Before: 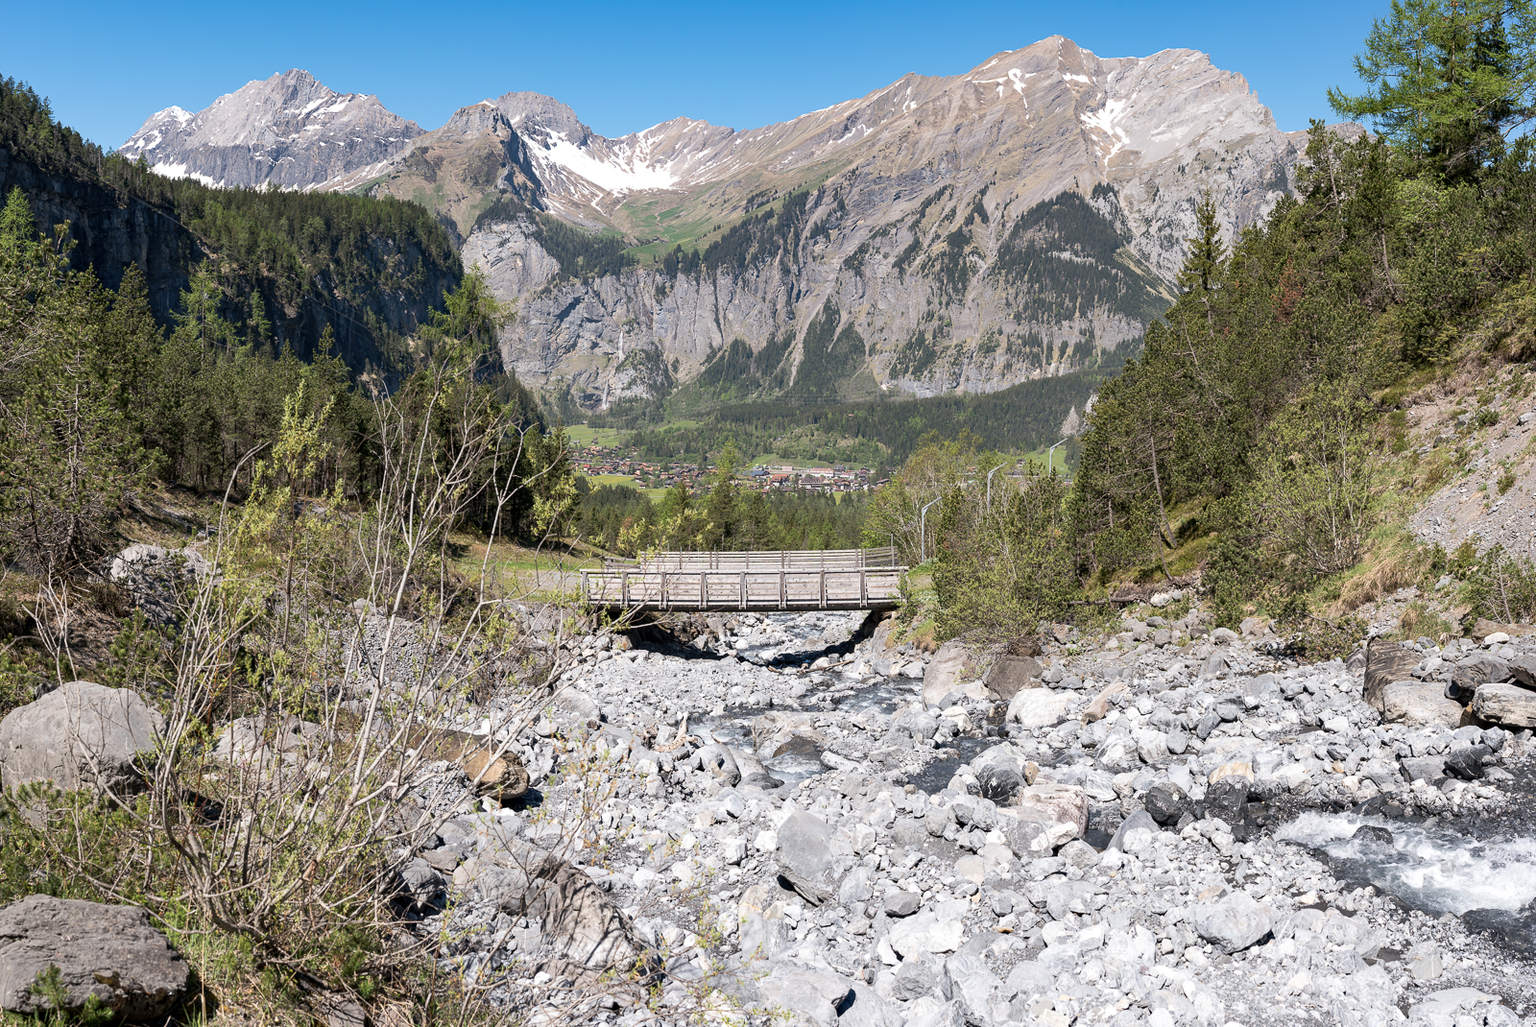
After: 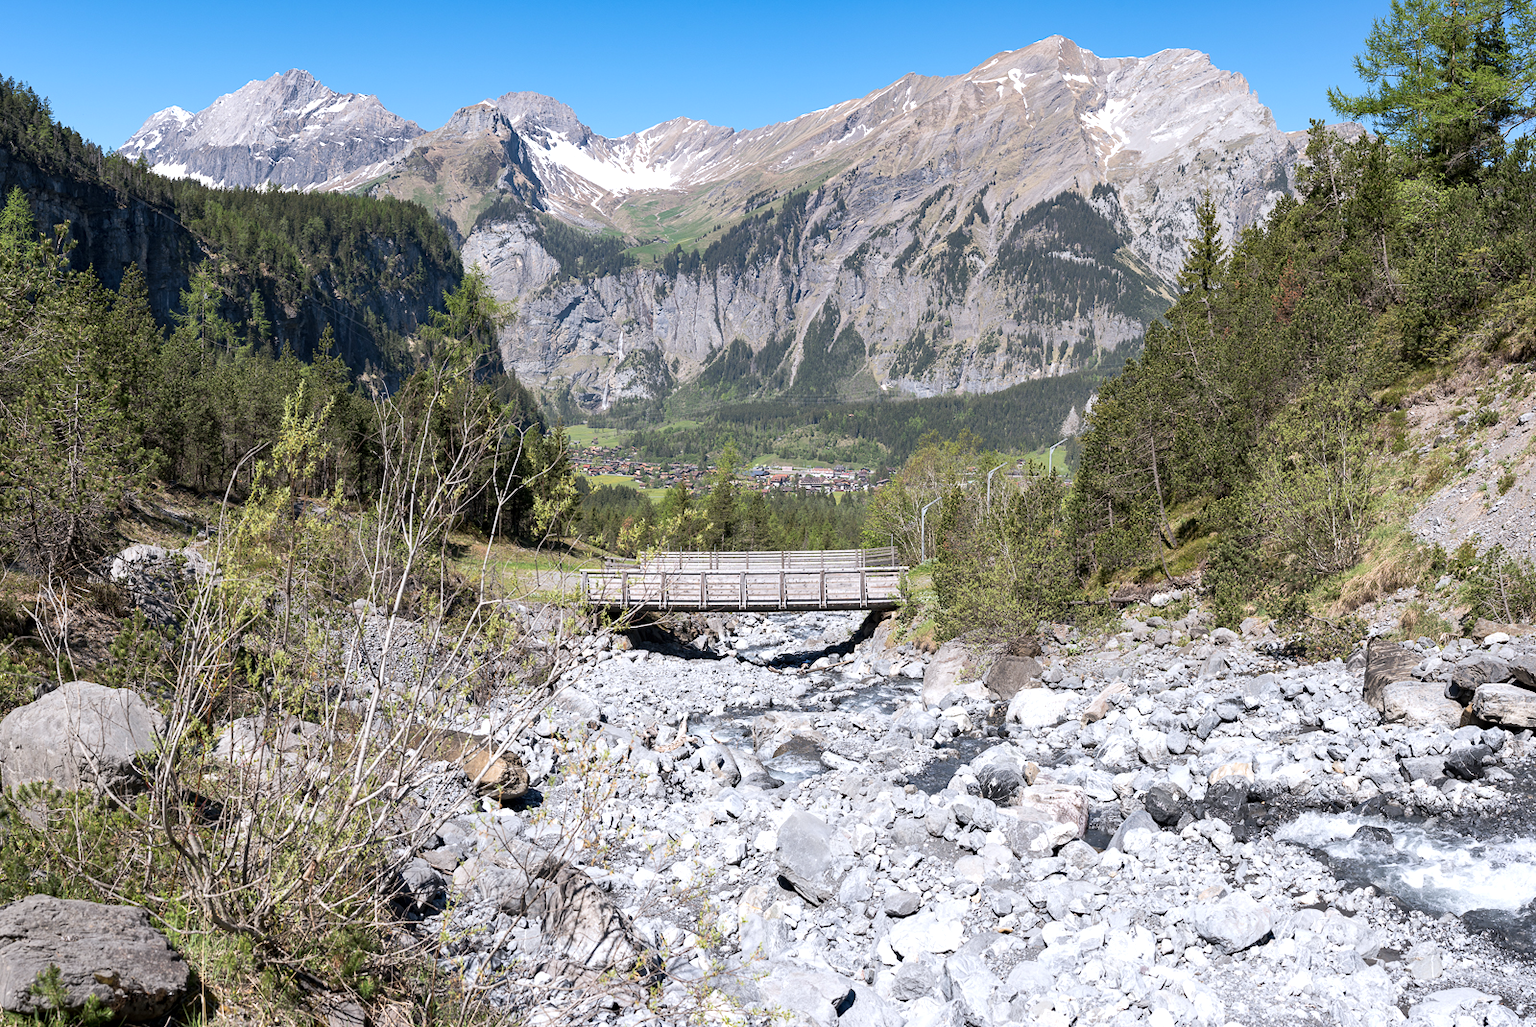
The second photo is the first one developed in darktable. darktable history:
exposure: exposure 0.207 EV, compensate highlight preservation false
white balance: red 0.983, blue 1.036
